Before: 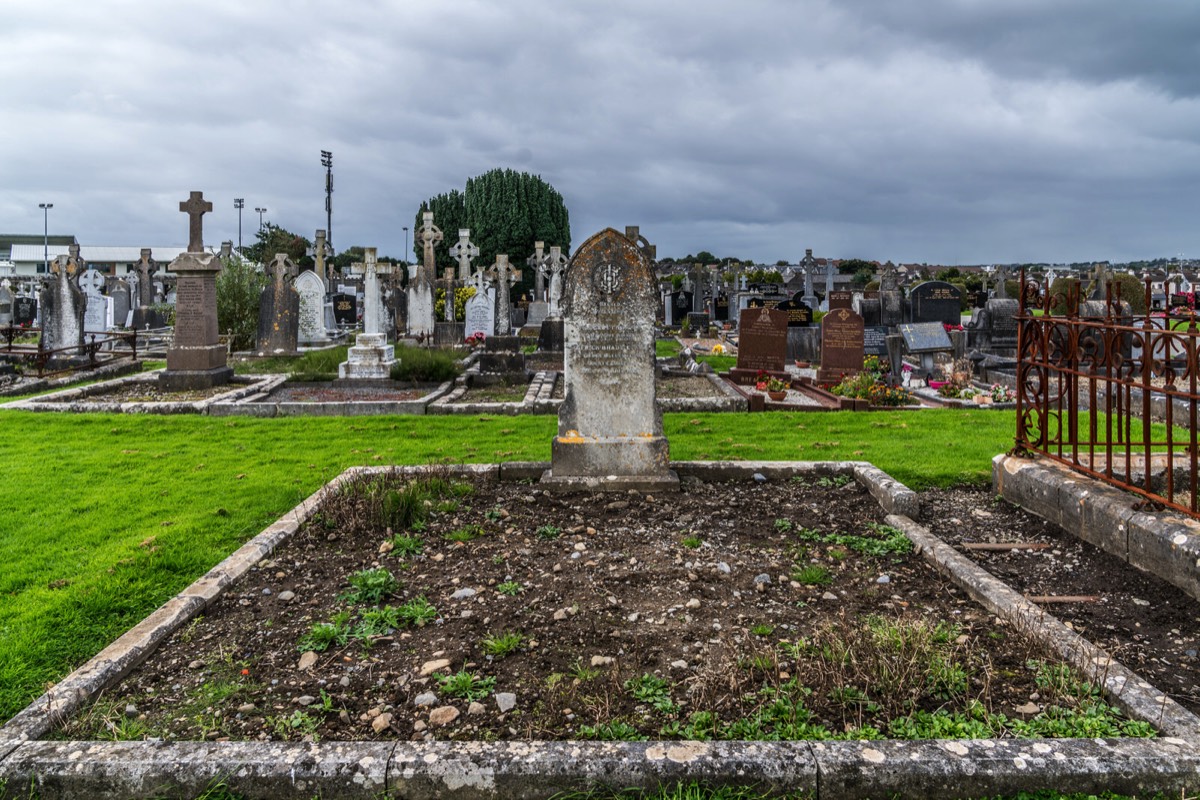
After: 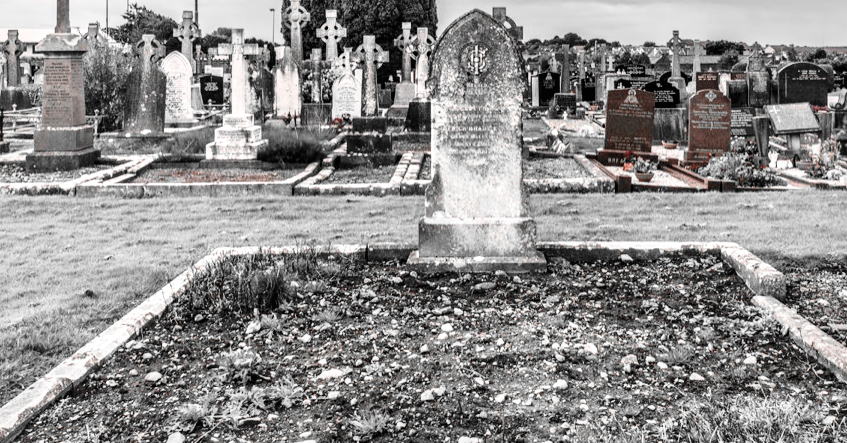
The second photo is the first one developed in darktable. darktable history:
crop: left 11.109%, top 27.448%, right 18.299%, bottom 17.093%
color correction: highlights a* 5.43, highlights b* 5.32, shadows a* -4.37, shadows b* -5.01
exposure: compensate exposure bias true, compensate highlight preservation false
base curve: curves: ch0 [(0, 0) (0.028, 0.03) (0.121, 0.232) (0.46, 0.748) (0.859, 0.968) (1, 1)], preserve colors none
color zones: curves: ch1 [(0, 0.006) (0.094, 0.285) (0.171, 0.001) (0.429, 0.001) (0.571, 0.003) (0.714, 0.004) (0.857, 0.004) (1, 0.006)]
velvia: strength 30.57%
local contrast: mode bilateral grid, contrast 25, coarseness 61, detail 152%, midtone range 0.2
